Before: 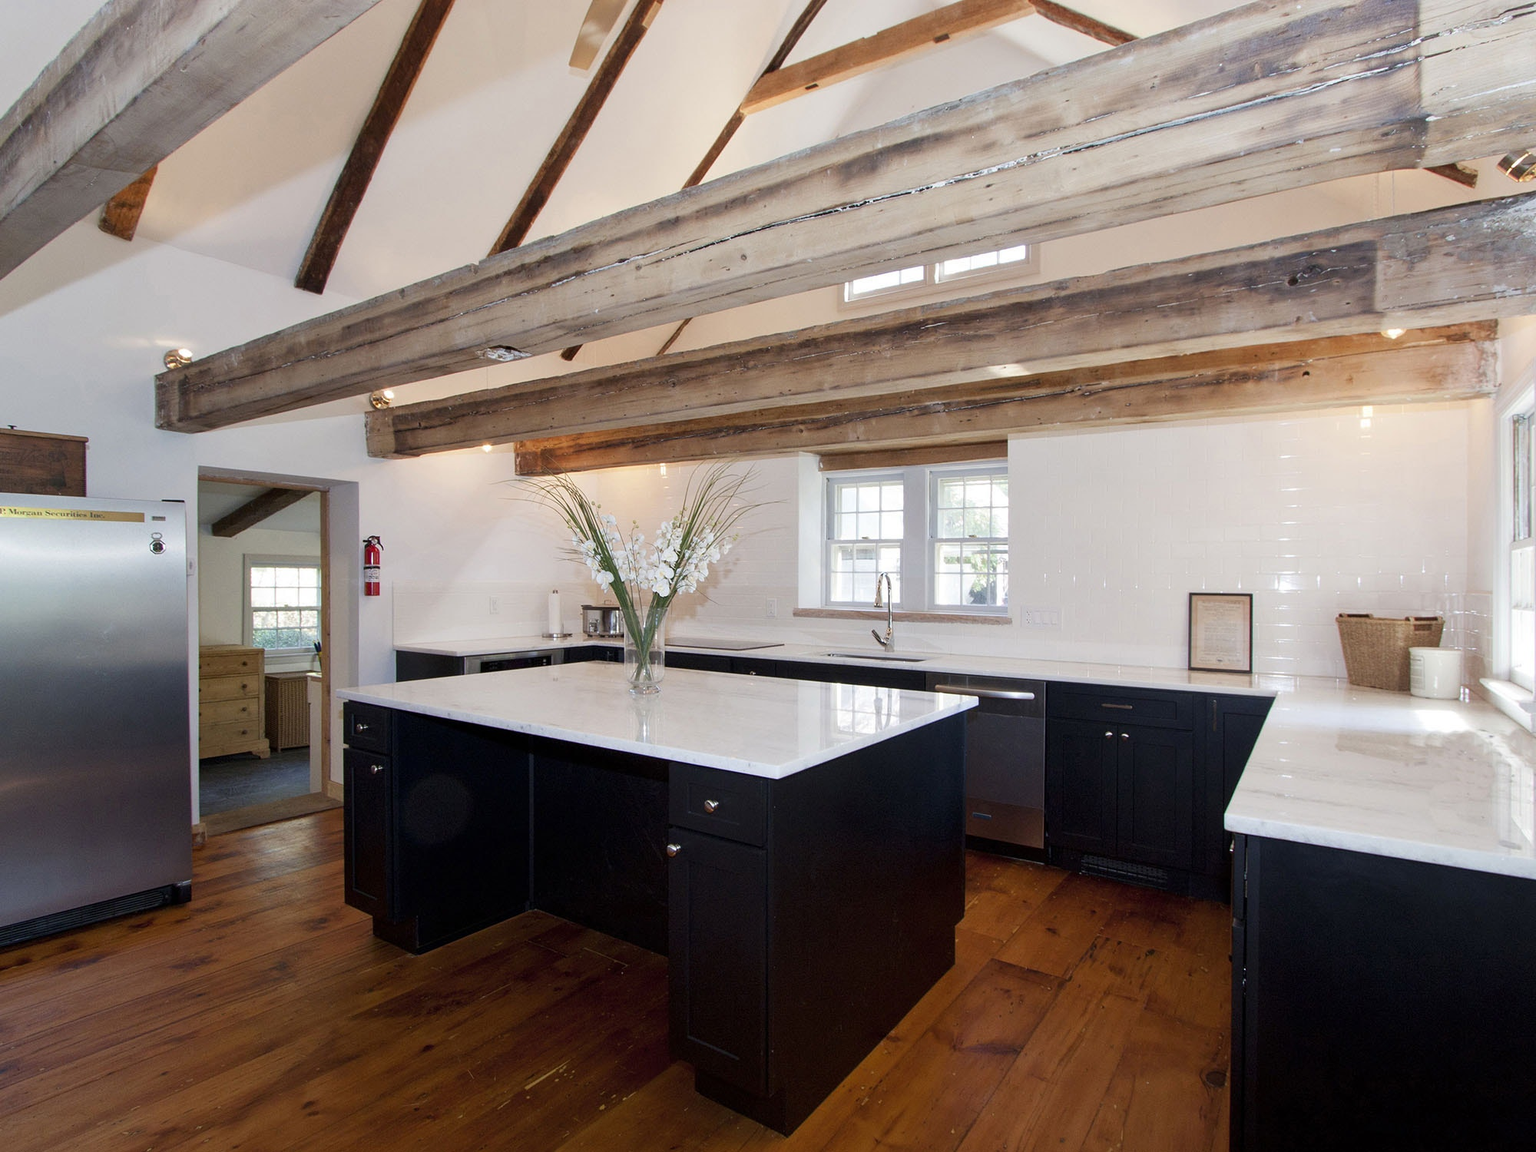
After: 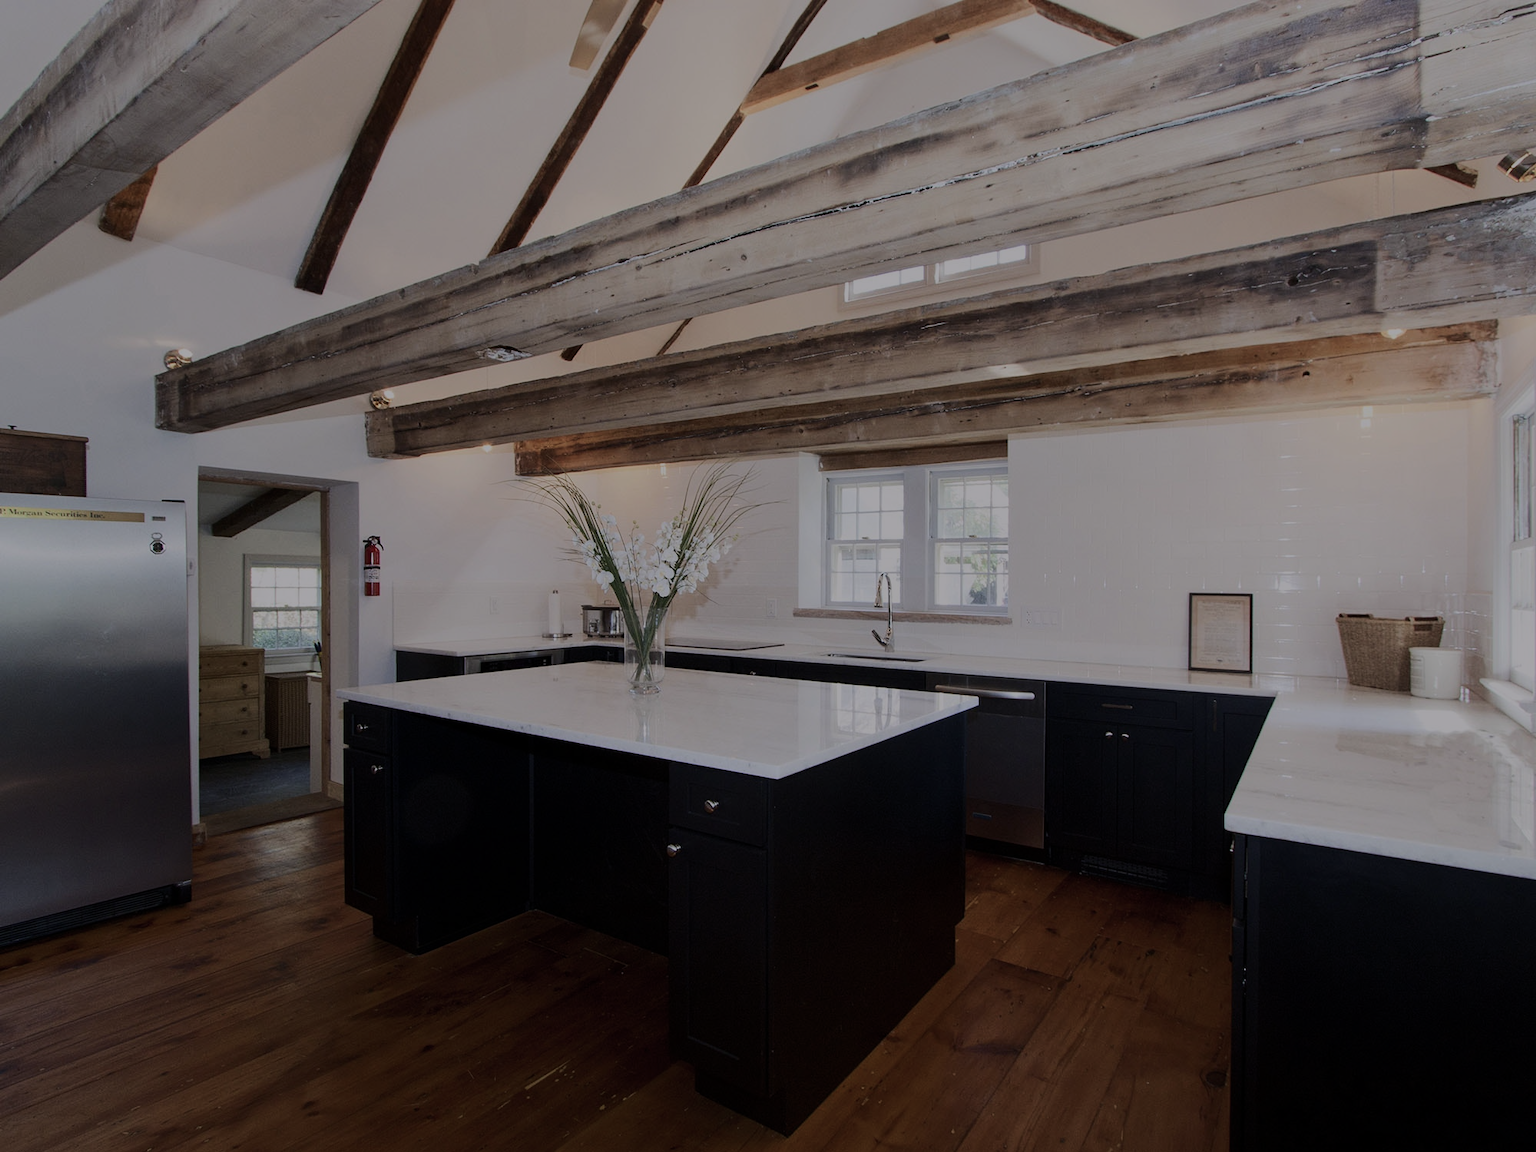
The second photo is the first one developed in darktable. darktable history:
base curve: curves: ch0 [(0, 0) (0.028, 0.03) (0.121, 0.232) (0.46, 0.748) (0.859, 0.968) (1, 1)]
color balance rgb: perceptual brilliance grading › global brilliance -48.39%
white balance: red 1.009, blue 1.027
